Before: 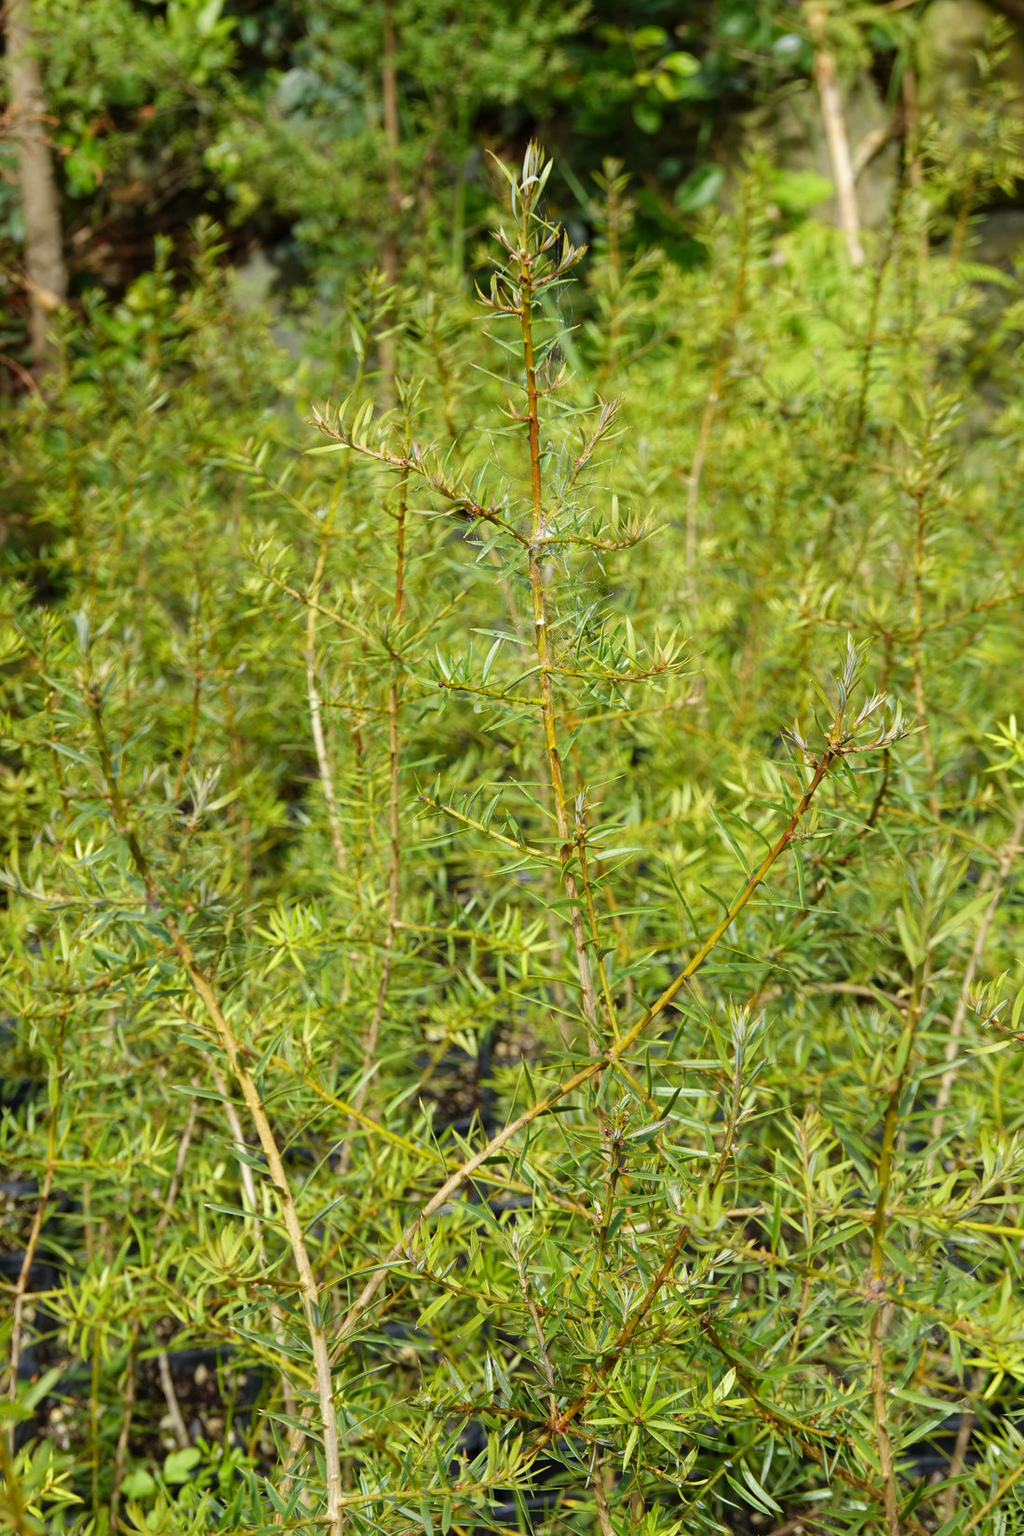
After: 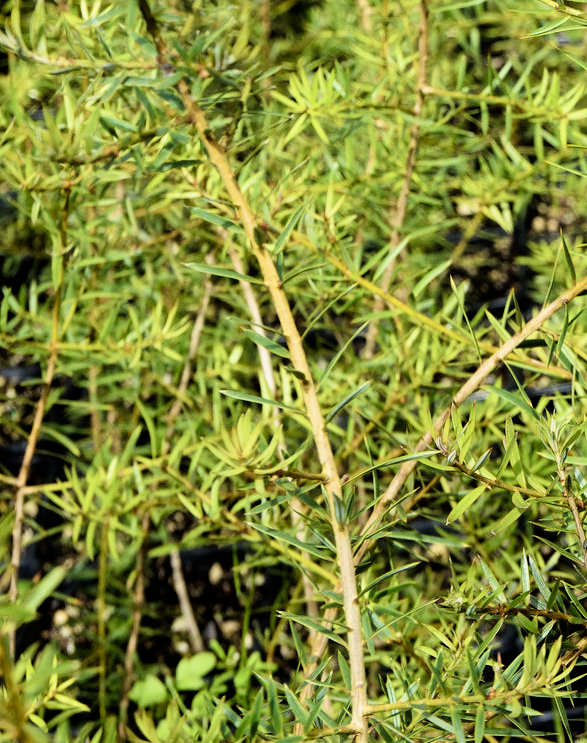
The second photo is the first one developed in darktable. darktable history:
filmic rgb: black relative exposure -5.42 EV, white relative exposure 2.85 EV, dynamic range scaling -37.73%, hardness 4, contrast 1.605, highlights saturation mix -0.93%
velvia: on, module defaults
crop and rotate: top 54.778%, right 46.61%, bottom 0.159%
